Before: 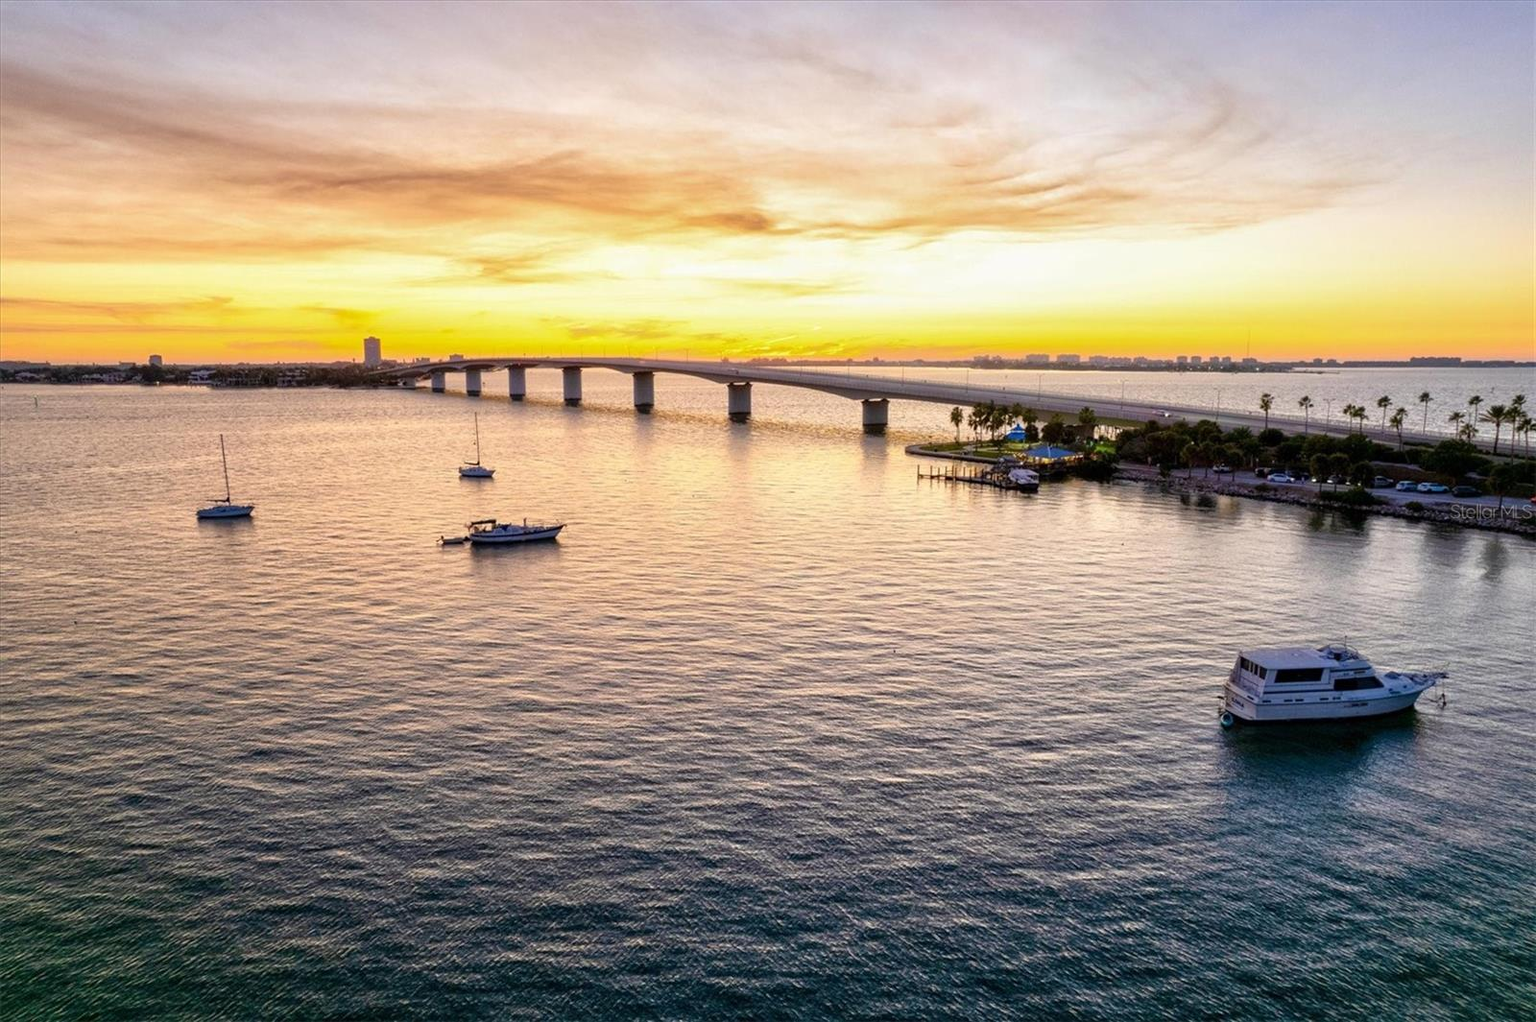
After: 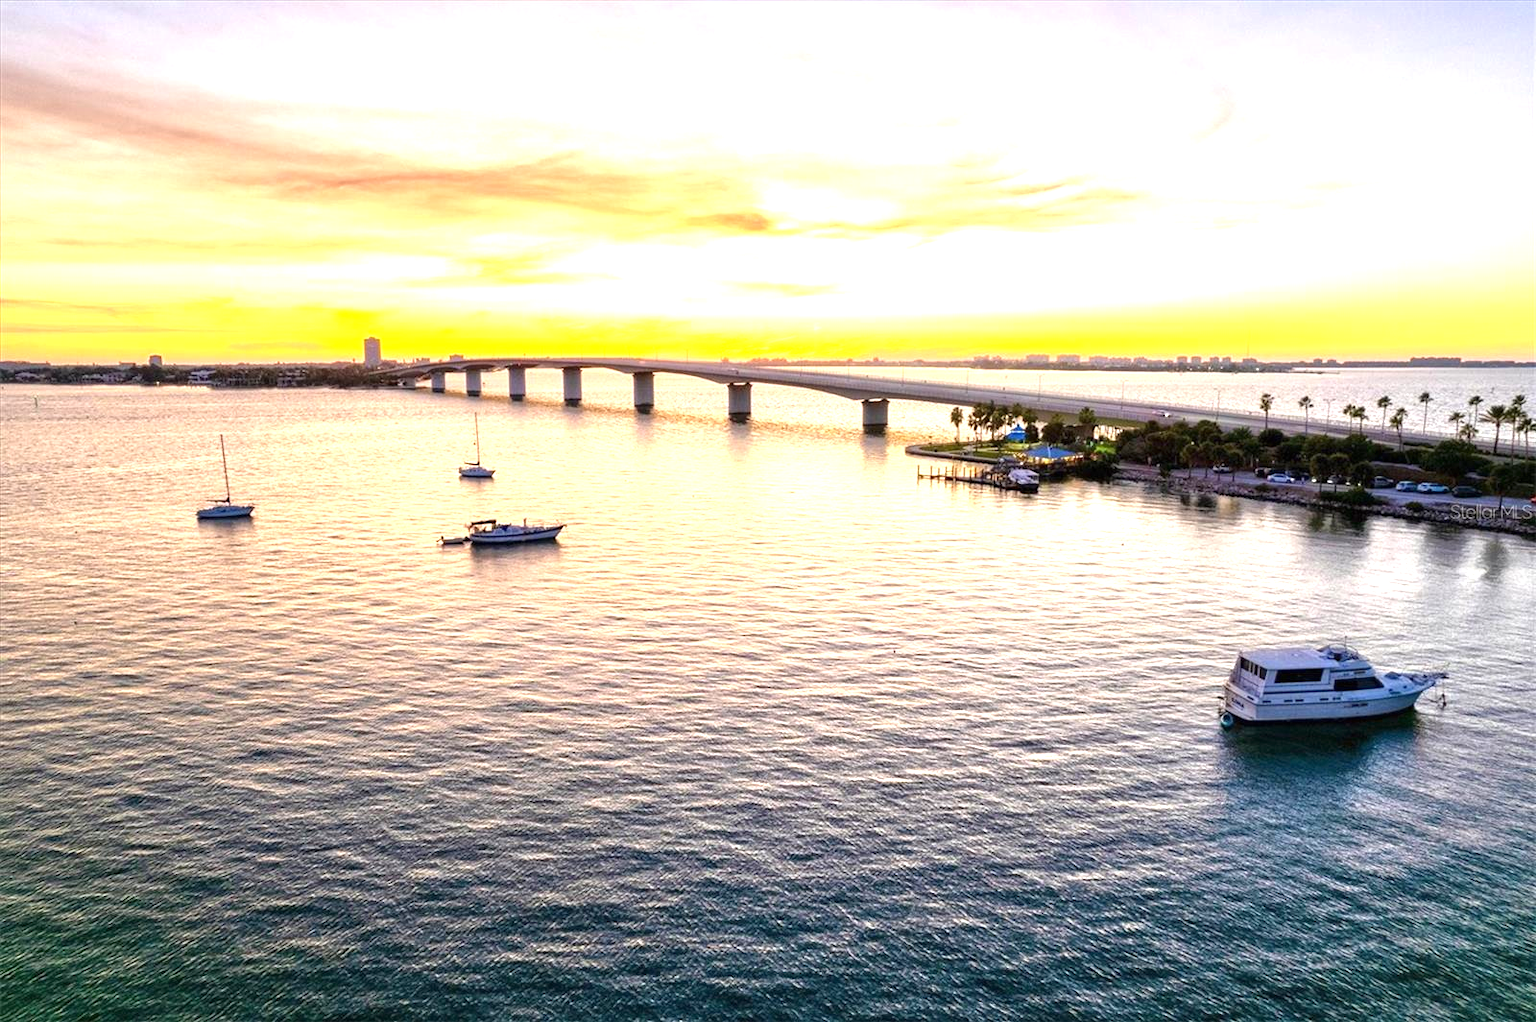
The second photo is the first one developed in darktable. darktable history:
exposure: black level correction 0, exposure 1.014 EV, compensate exposure bias true, compensate highlight preservation false
